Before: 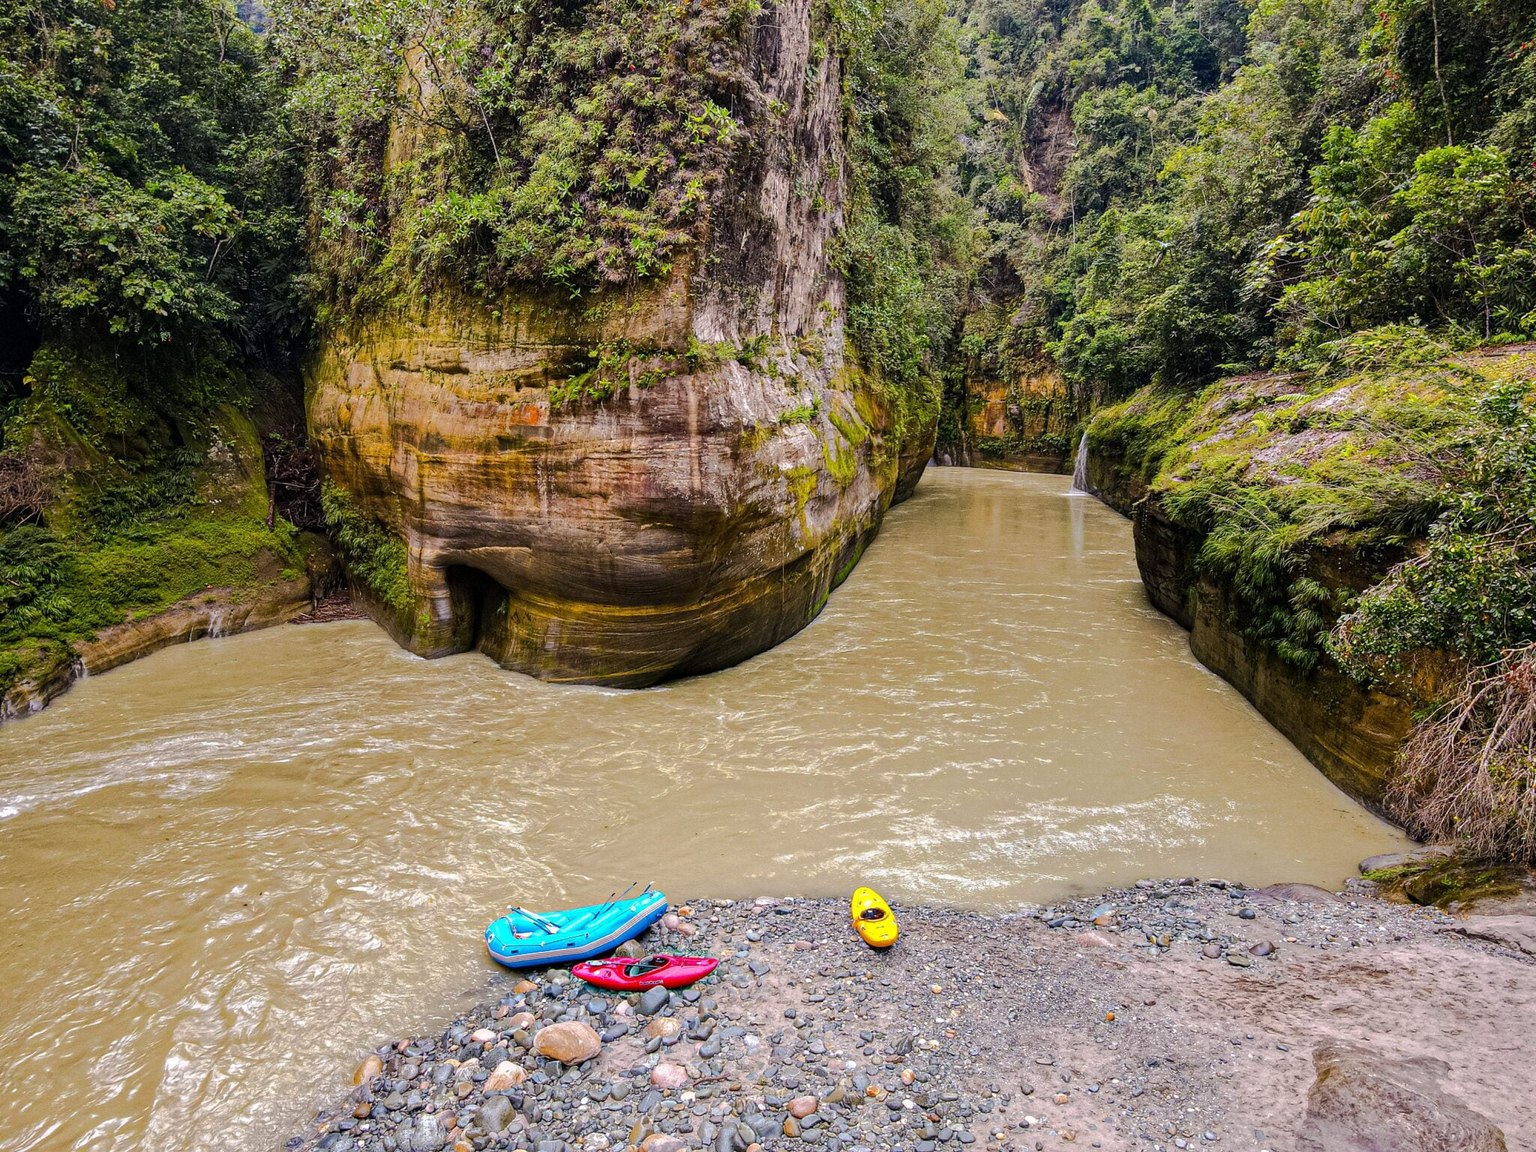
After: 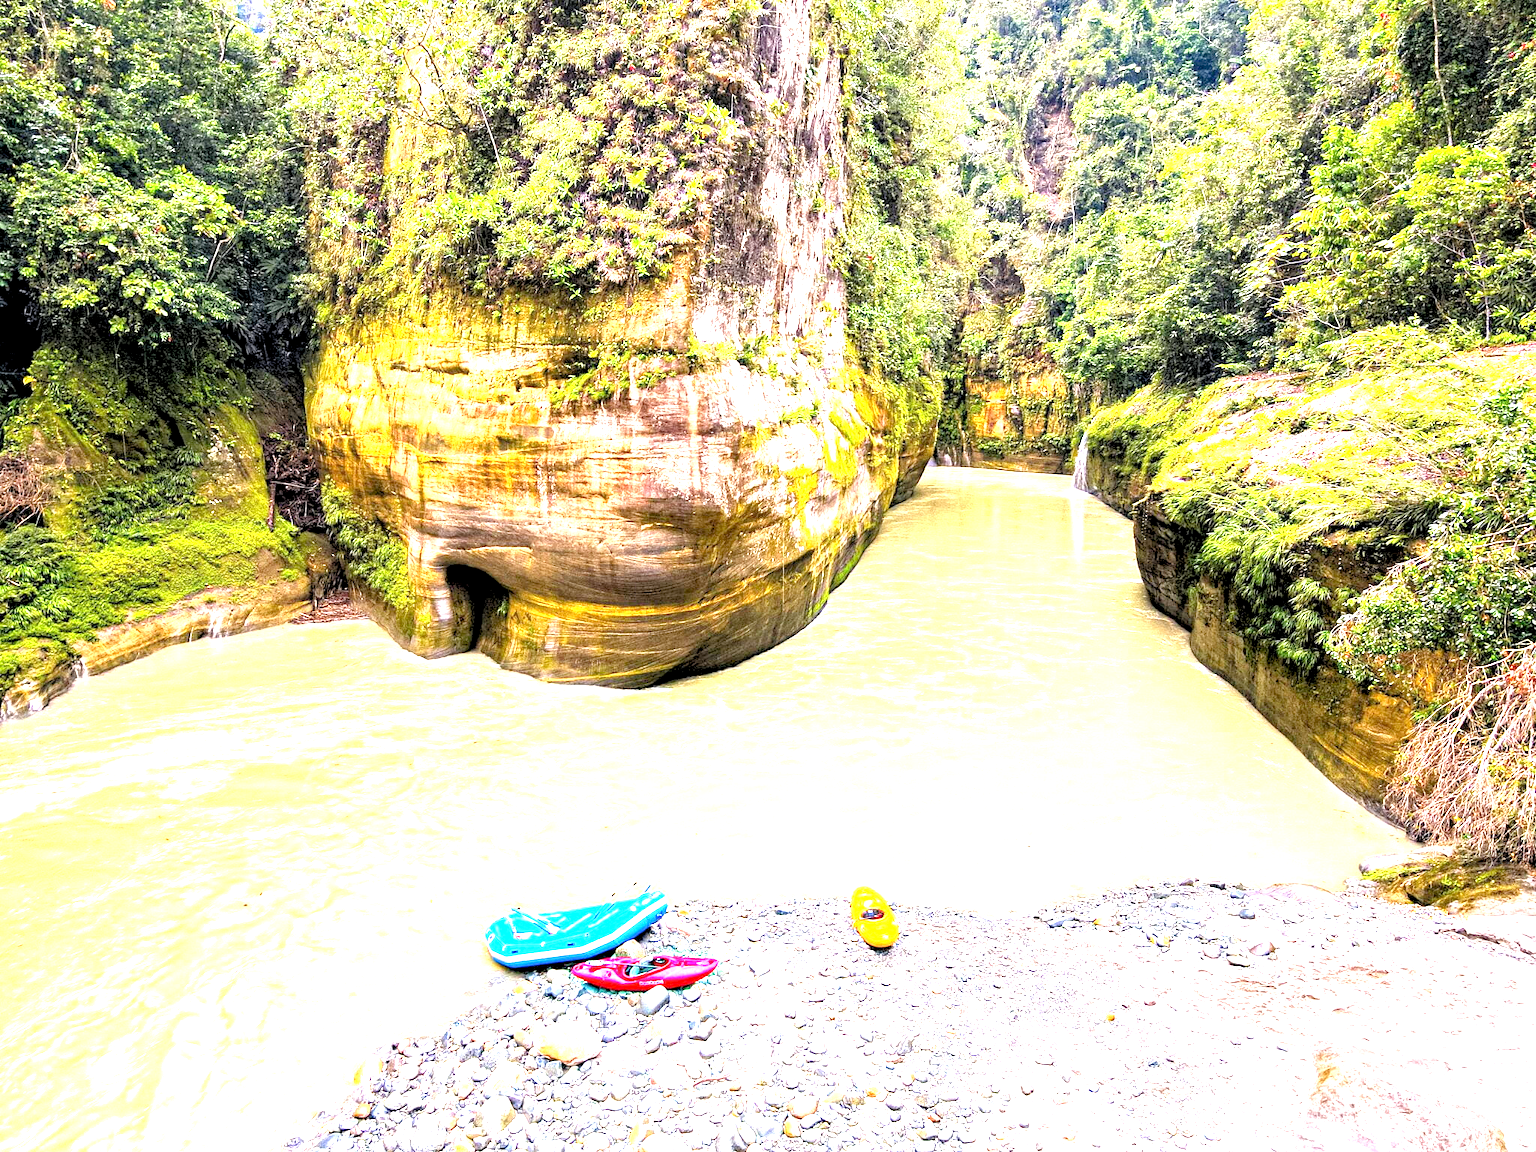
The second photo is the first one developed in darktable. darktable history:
local contrast: highlights 100%, shadows 100%, detail 120%, midtone range 0.2
exposure: black level correction 0.001, exposure 2.607 EV, compensate exposure bias true, compensate highlight preservation false
rgb levels: preserve colors sum RGB, levels [[0.038, 0.433, 0.934], [0, 0.5, 1], [0, 0.5, 1]]
